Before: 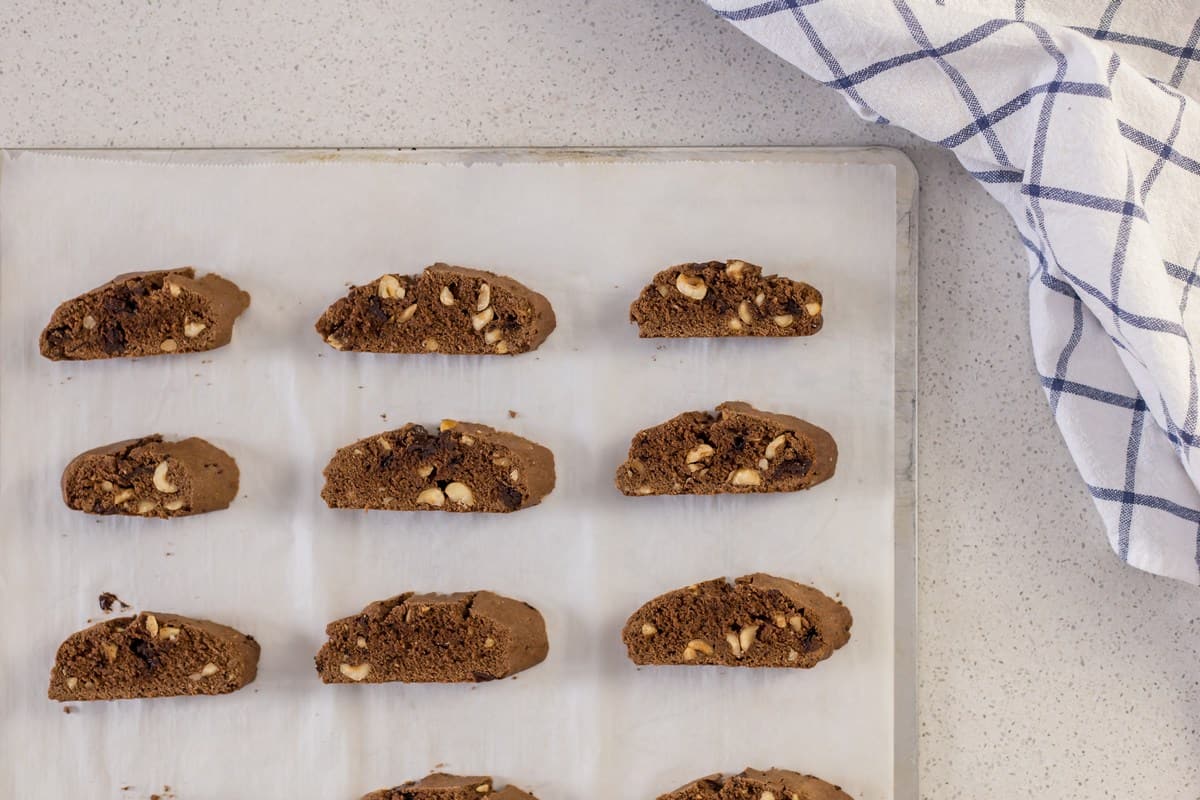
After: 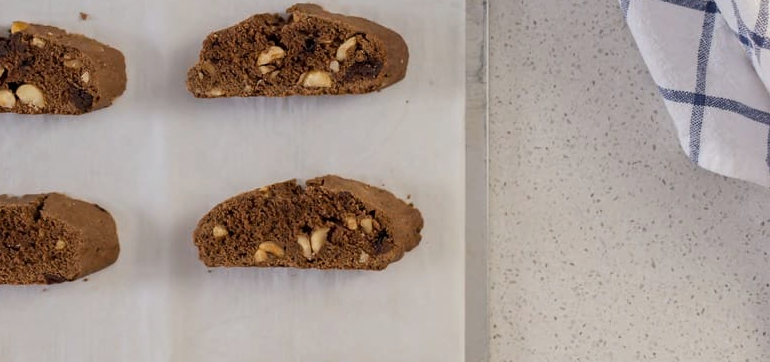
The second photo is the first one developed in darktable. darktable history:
crop and rotate: left 35.802%, top 49.836%, bottom 4.826%
exposure: exposure -0.265 EV, compensate exposure bias true, compensate highlight preservation false
